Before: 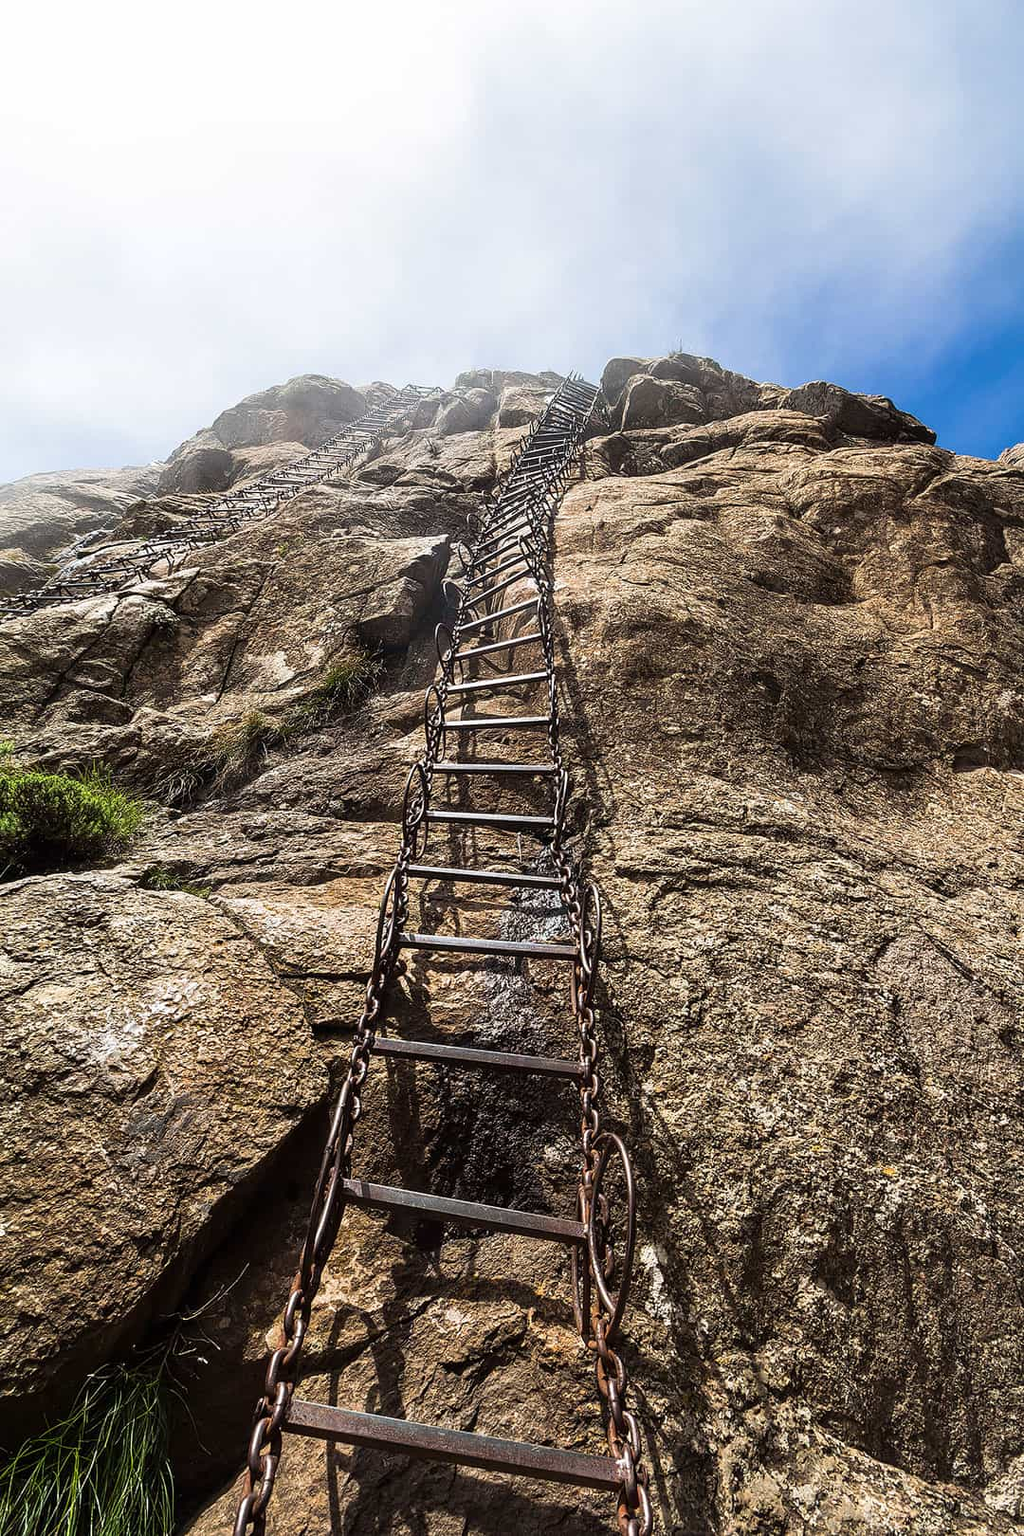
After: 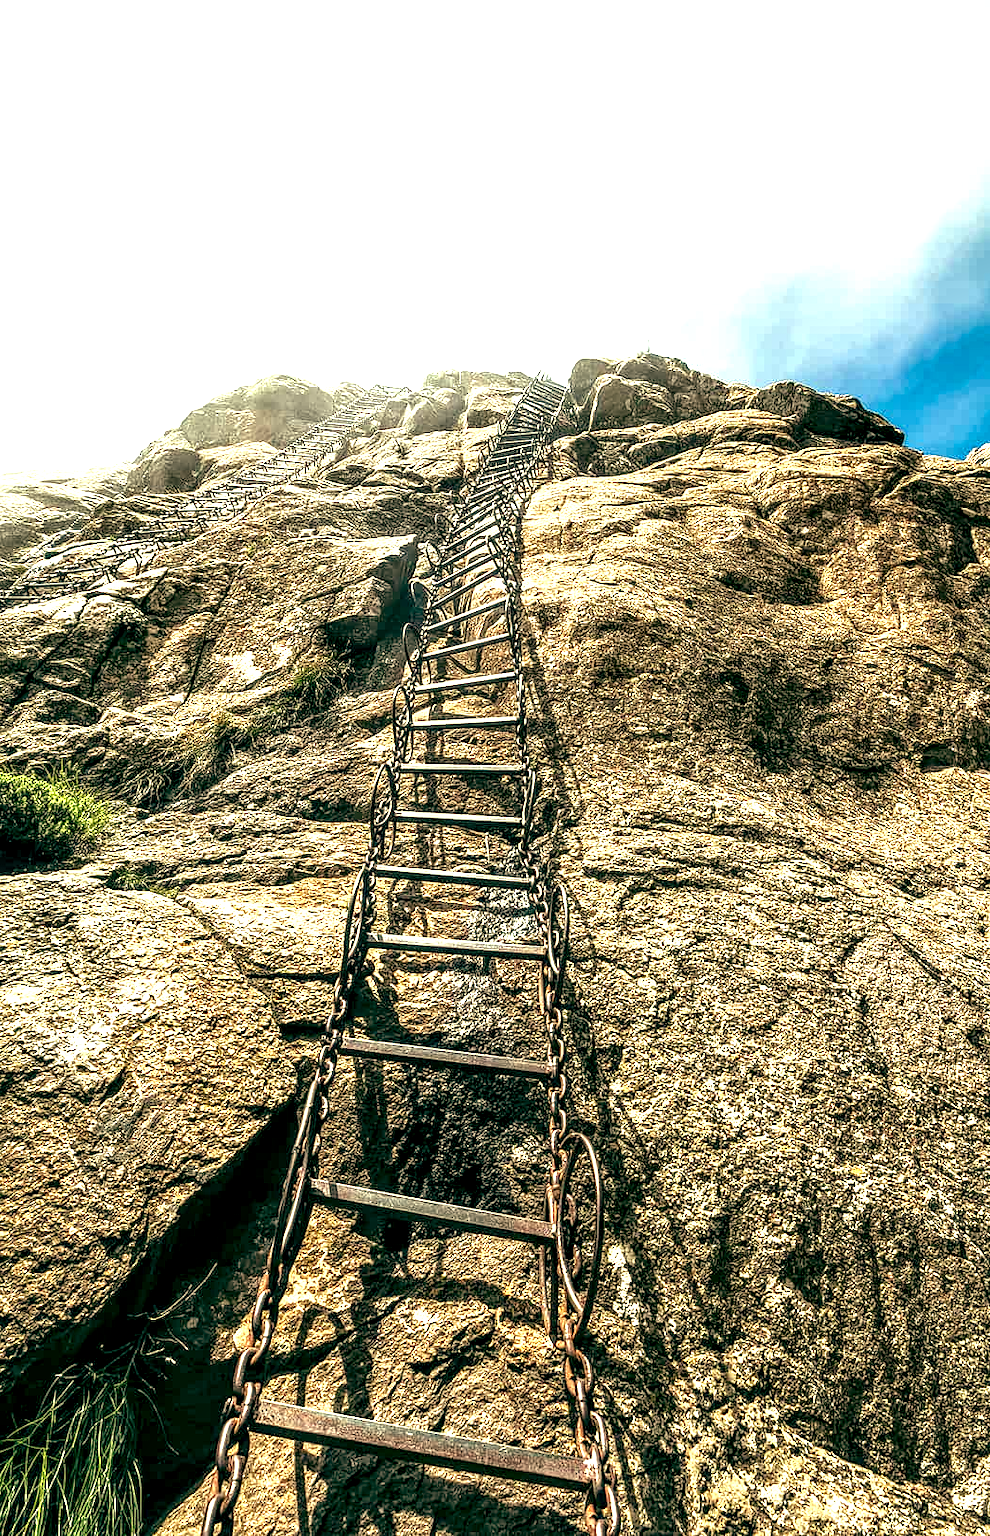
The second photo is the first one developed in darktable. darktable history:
crop and rotate: left 3.238%
exposure: black level correction 0, exposure 1.2 EV, compensate highlight preservation false
color balance: mode lift, gamma, gain (sRGB), lift [1, 0.69, 1, 1], gamma [1, 1.482, 1, 1], gain [1, 1, 1, 0.802]
local contrast: highlights 19%, detail 186%
